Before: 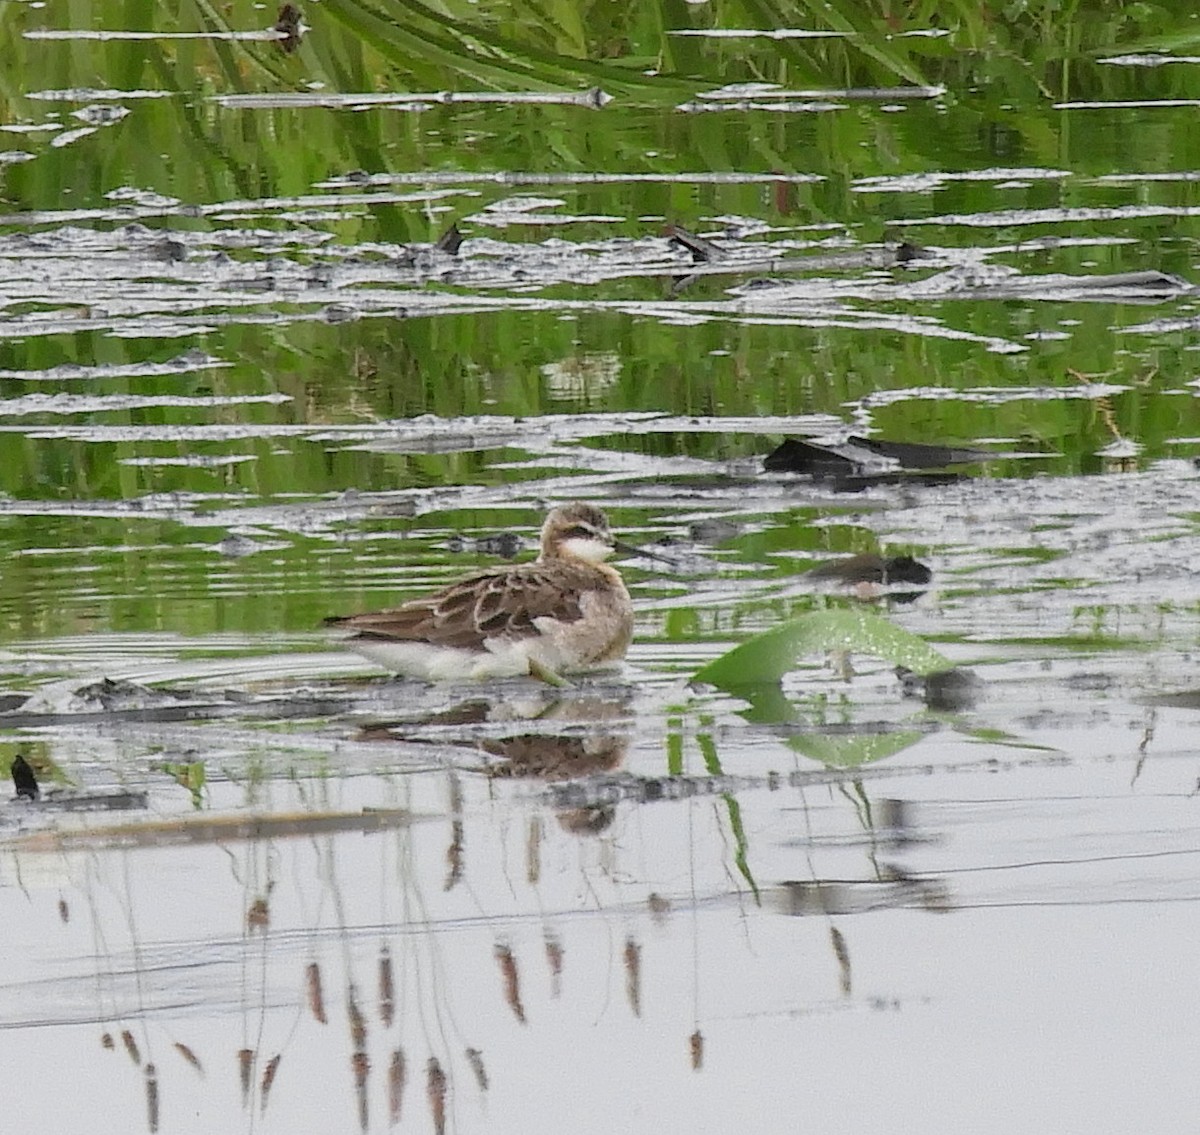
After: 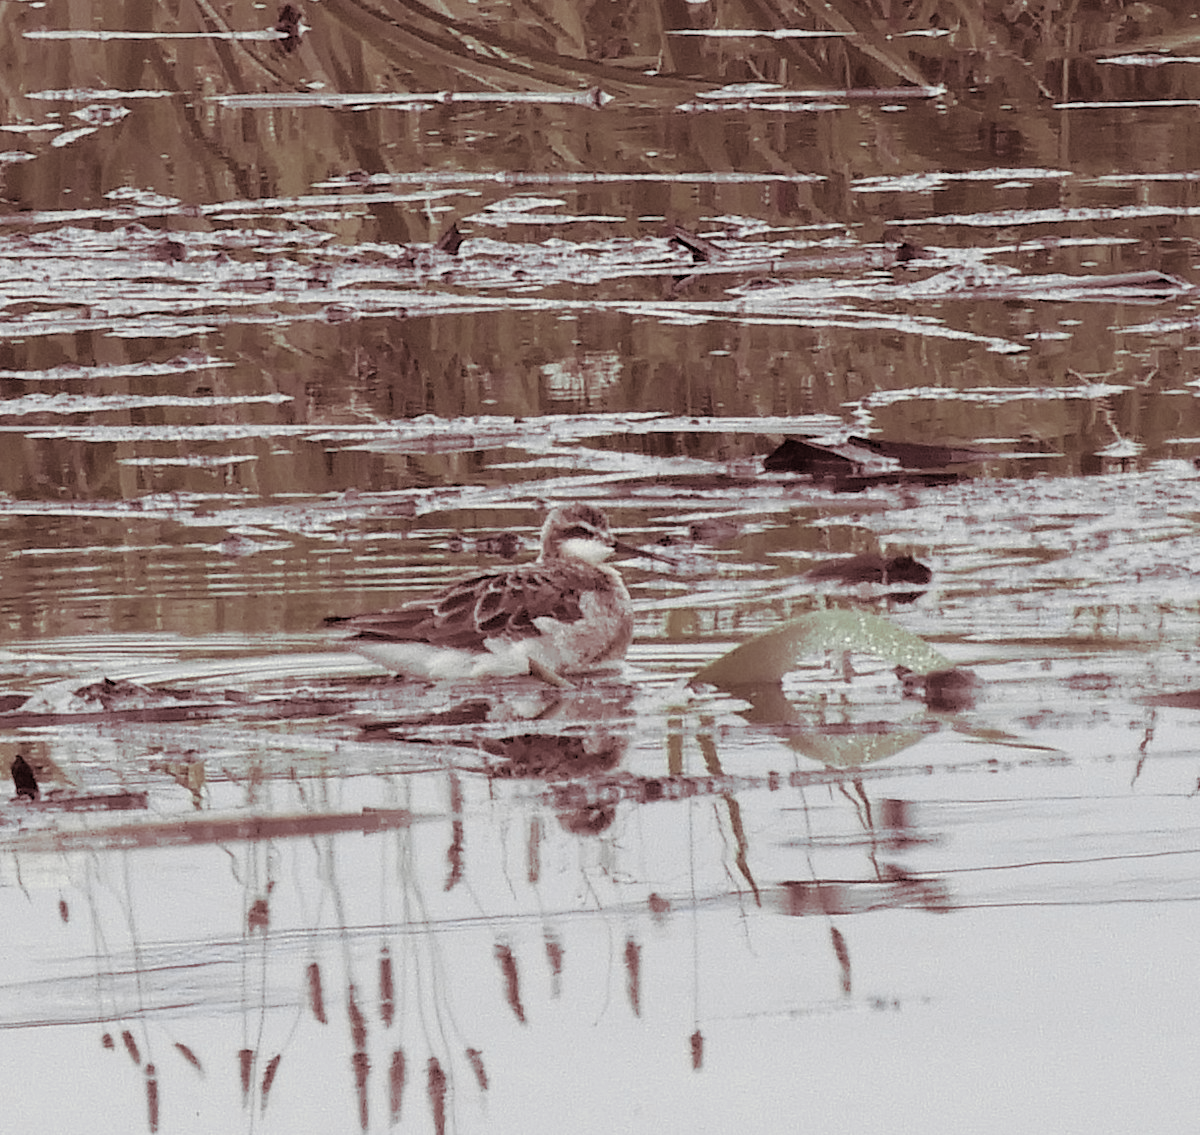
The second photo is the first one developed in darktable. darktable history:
split-toning: shadows › hue 360°
haze removal: compatibility mode true, adaptive false
color zones: curves: ch1 [(0.238, 0.163) (0.476, 0.2) (0.733, 0.322) (0.848, 0.134)]
